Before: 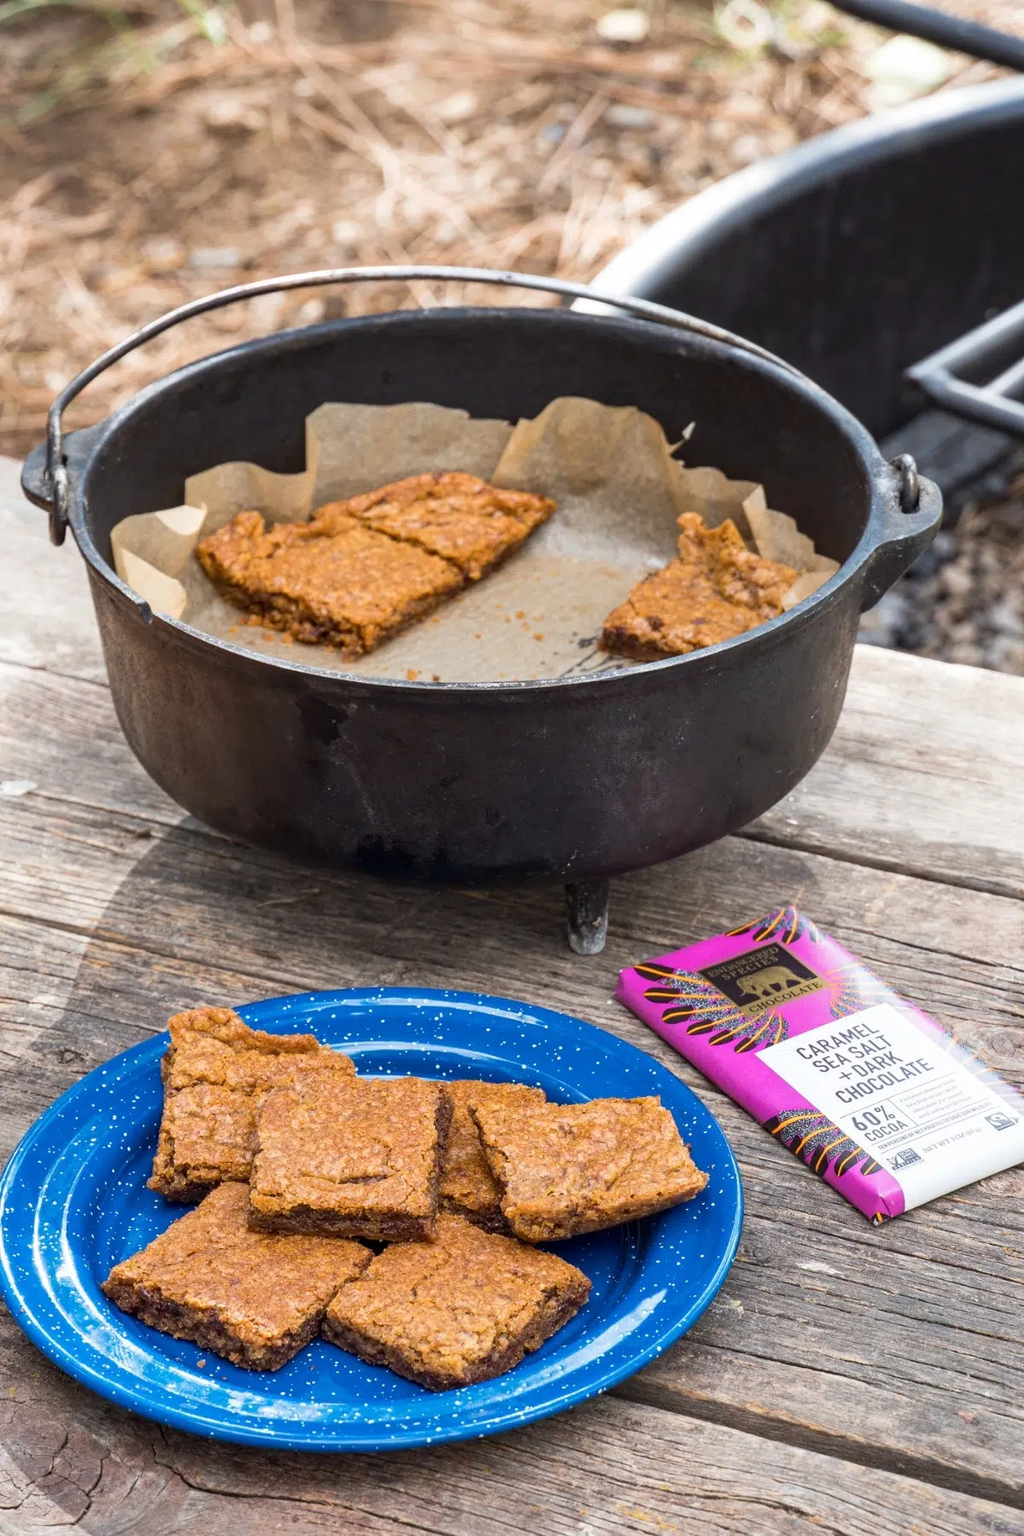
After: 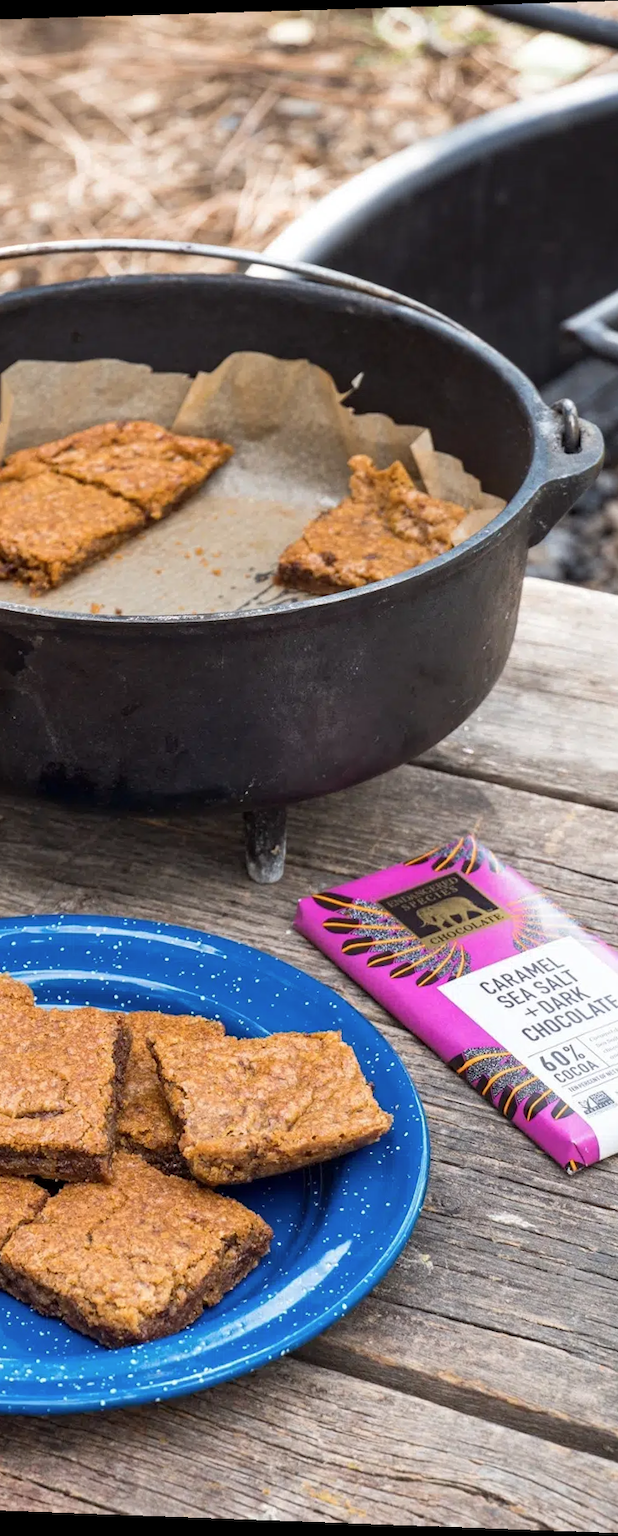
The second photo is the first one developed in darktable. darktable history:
crop: left 31.458%, top 0%, right 11.876%
rotate and perspective: rotation 0.128°, lens shift (vertical) -0.181, lens shift (horizontal) -0.044, shear 0.001, automatic cropping off
contrast brightness saturation: saturation -0.05
white balance: red 1, blue 1
